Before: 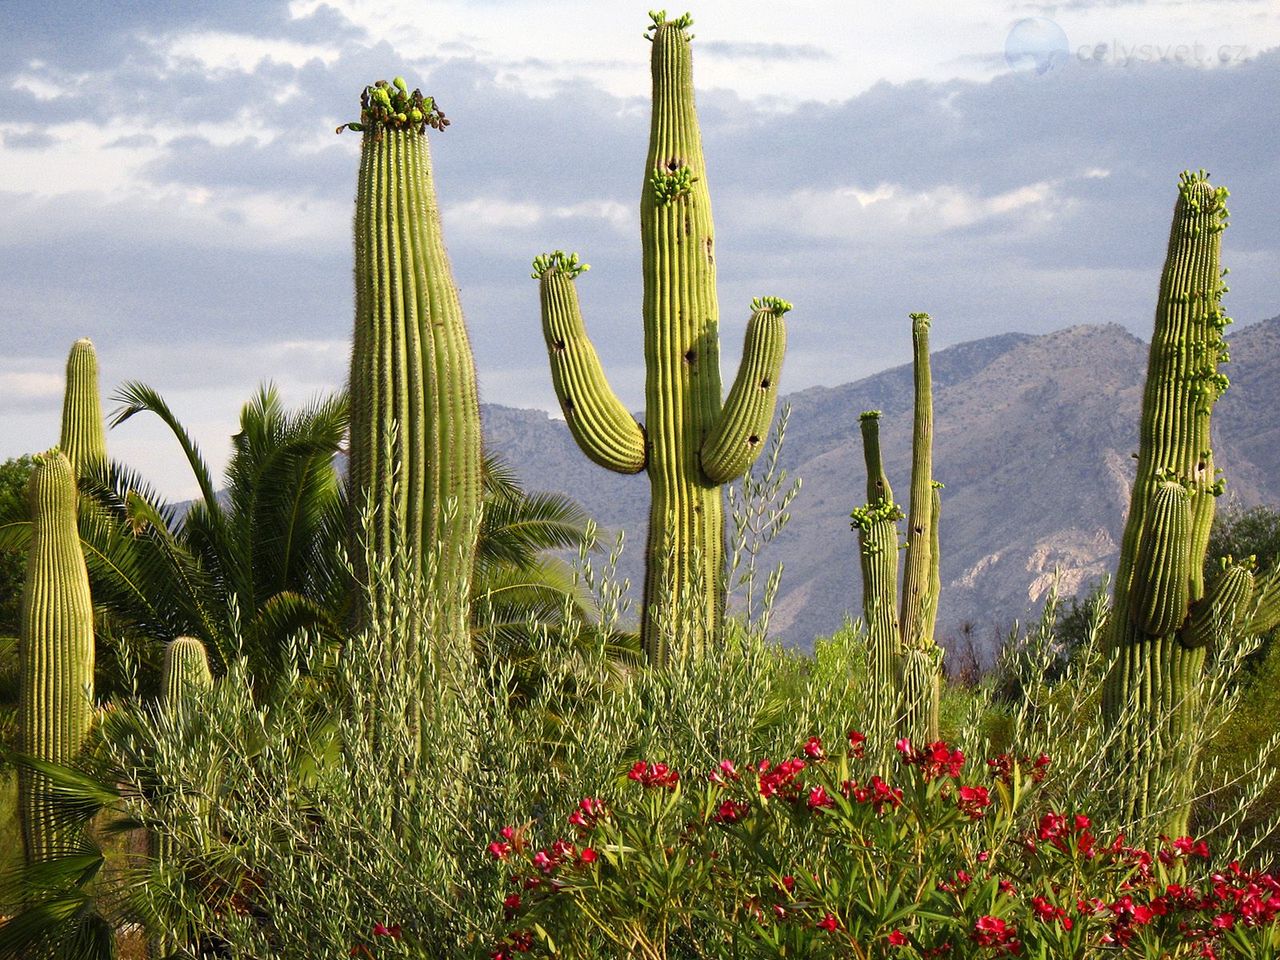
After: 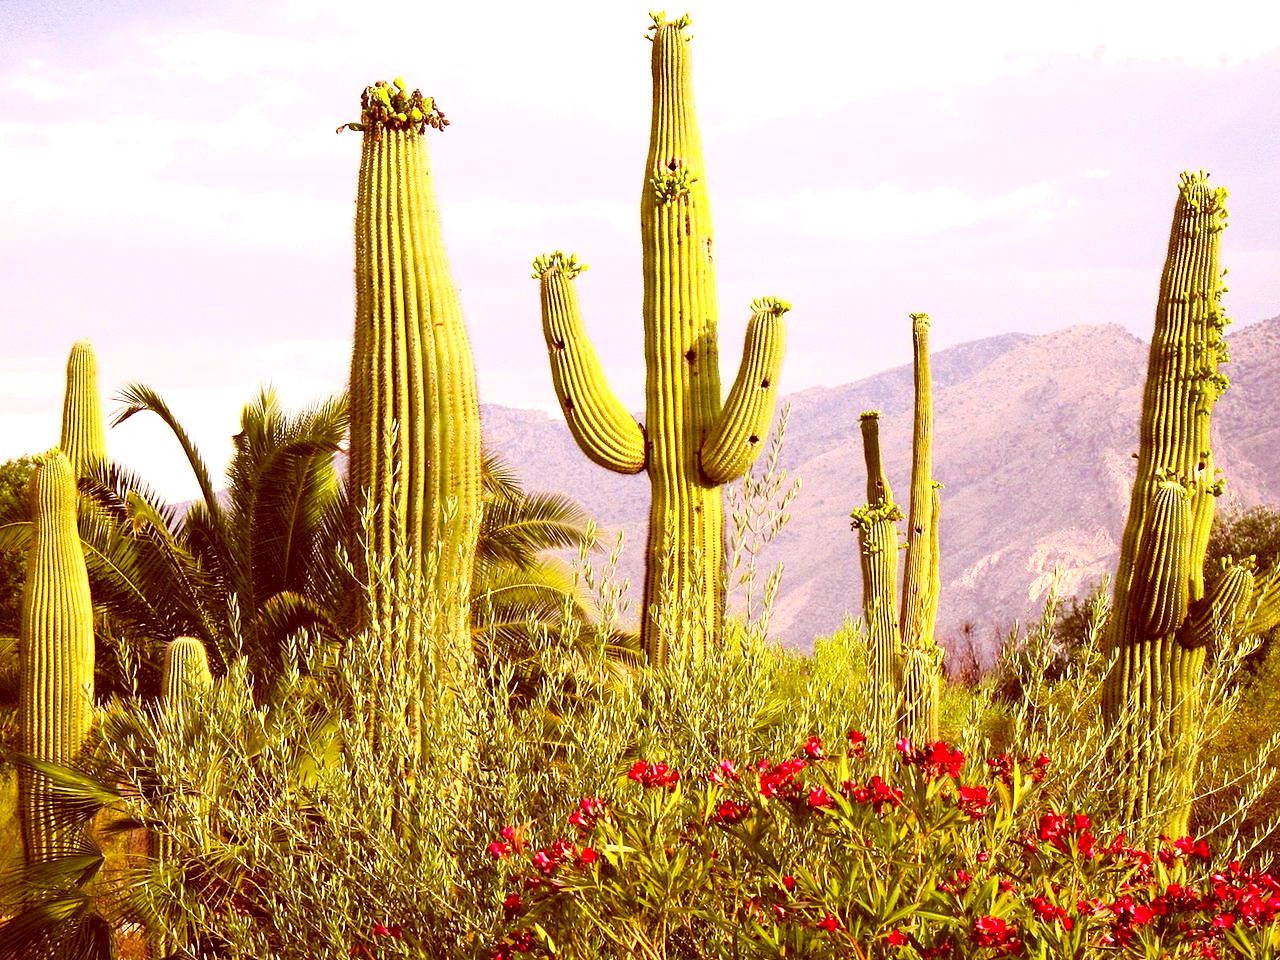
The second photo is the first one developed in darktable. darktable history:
tone curve: curves: ch0 [(0, 0) (0.004, 0.001) (0.133, 0.112) (0.325, 0.362) (0.832, 0.893) (1, 1)], color space Lab, linked channels, preserve colors none
color balance rgb: perceptual saturation grading › global saturation 25%, global vibrance 20%
shadows and highlights: shadows 0, highlights 40
color correction: highlights a* 9.03, highlights b* 8.71, shadows a* 40, shadows b* 40, saturation 0.8
exposure: black level correction 0, exposure 0.7 EV, compensate exposure bias true, compensate highlight preservation false
